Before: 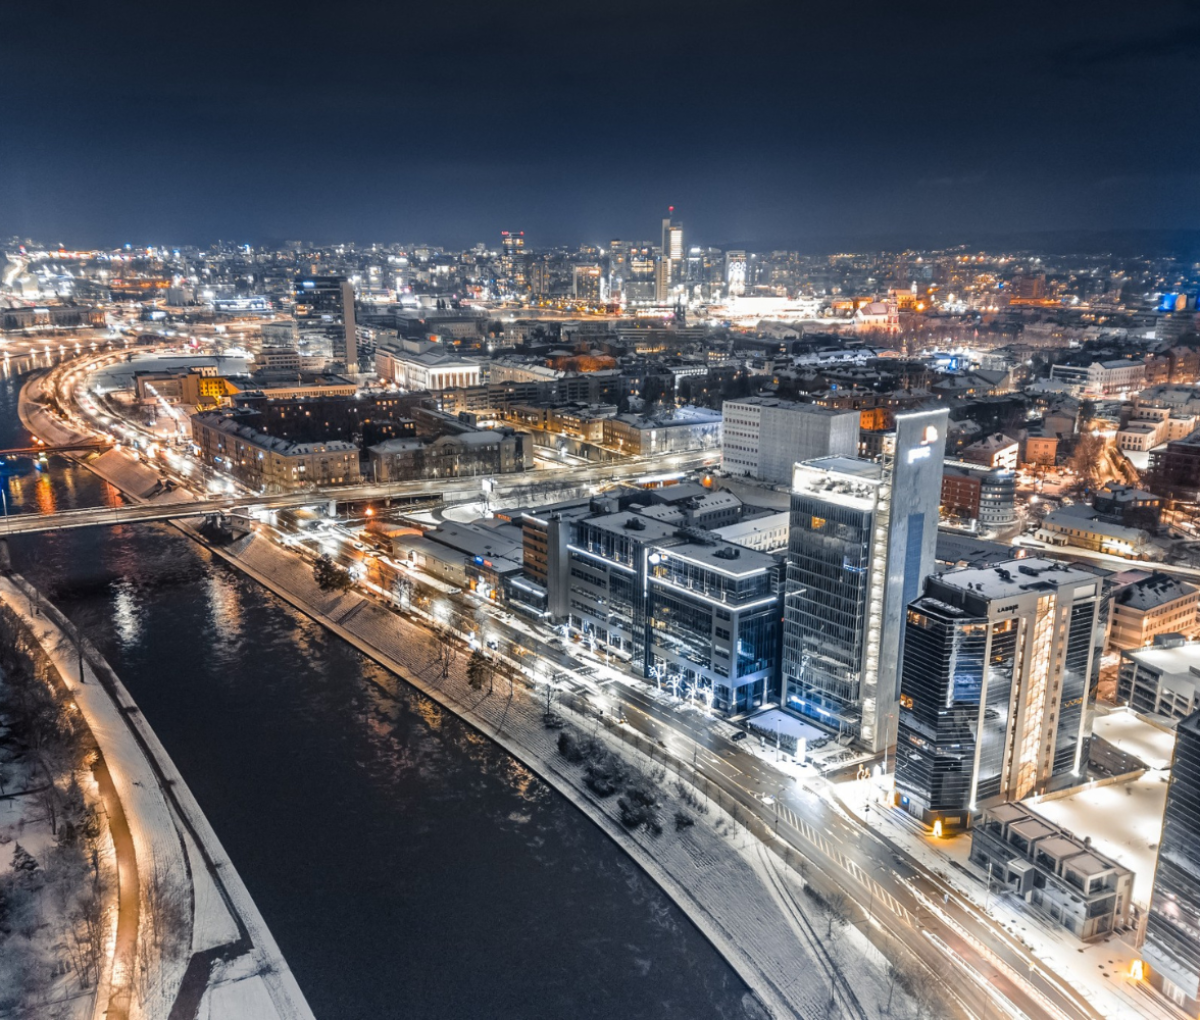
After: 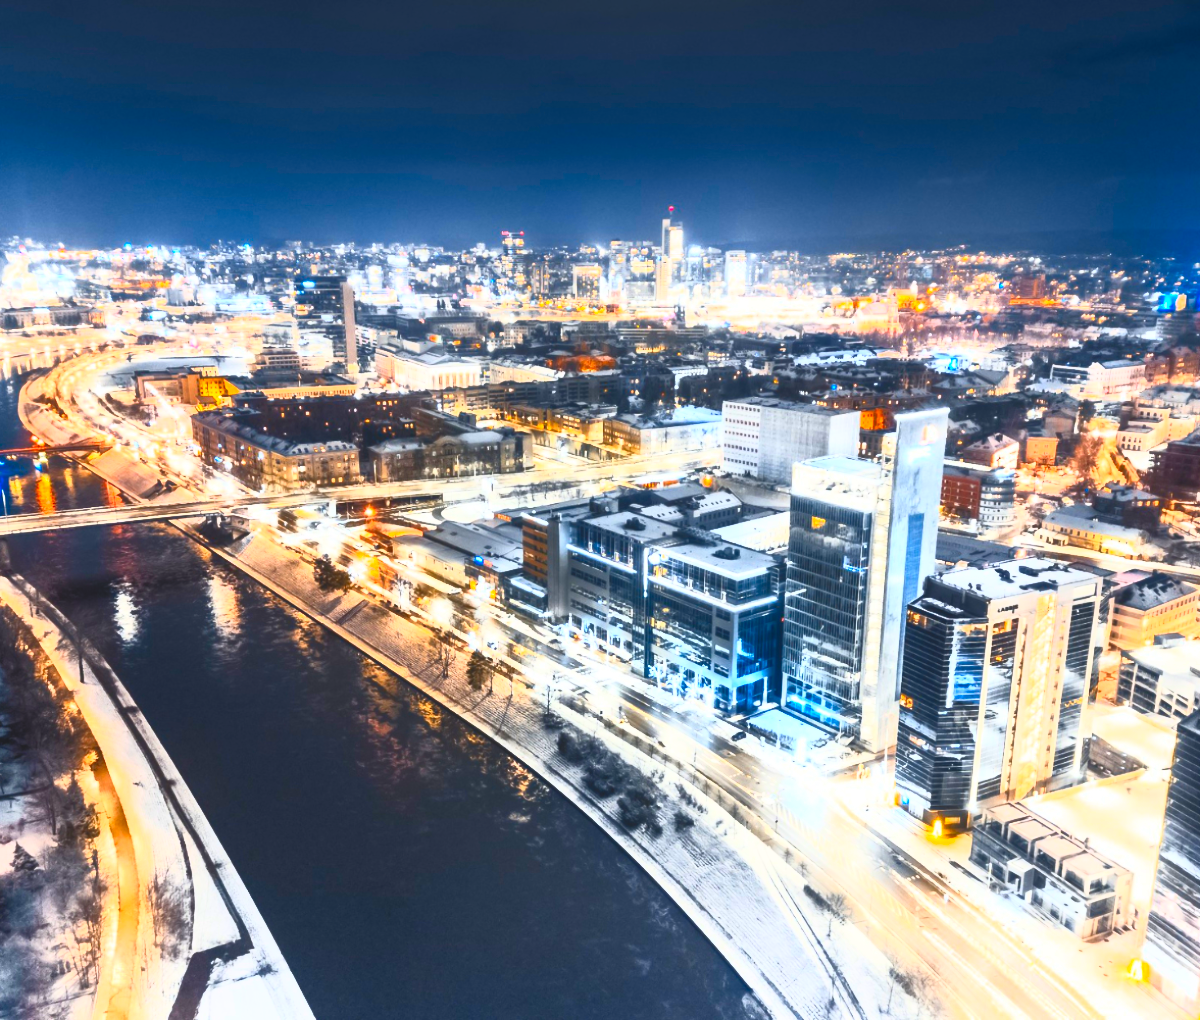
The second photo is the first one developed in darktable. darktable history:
contrast equalizer: octaves 7, y [[0.502, 0.505, 0.512, 0.529, 0.564, 0.588], [0.5 ×6], [0.502, 0.505, 0.512, 0.529, 0.564, 0.588], [0, 0.001, 0.001, 0.004, 0.008, 0.011], [0, 0.001, 0.001, 0.004, 0.008, 0.011]], mix -1
contrast brightness saturation: contrast 1, brightness 1, saturation 1
tone equalizer: on, module defaults
